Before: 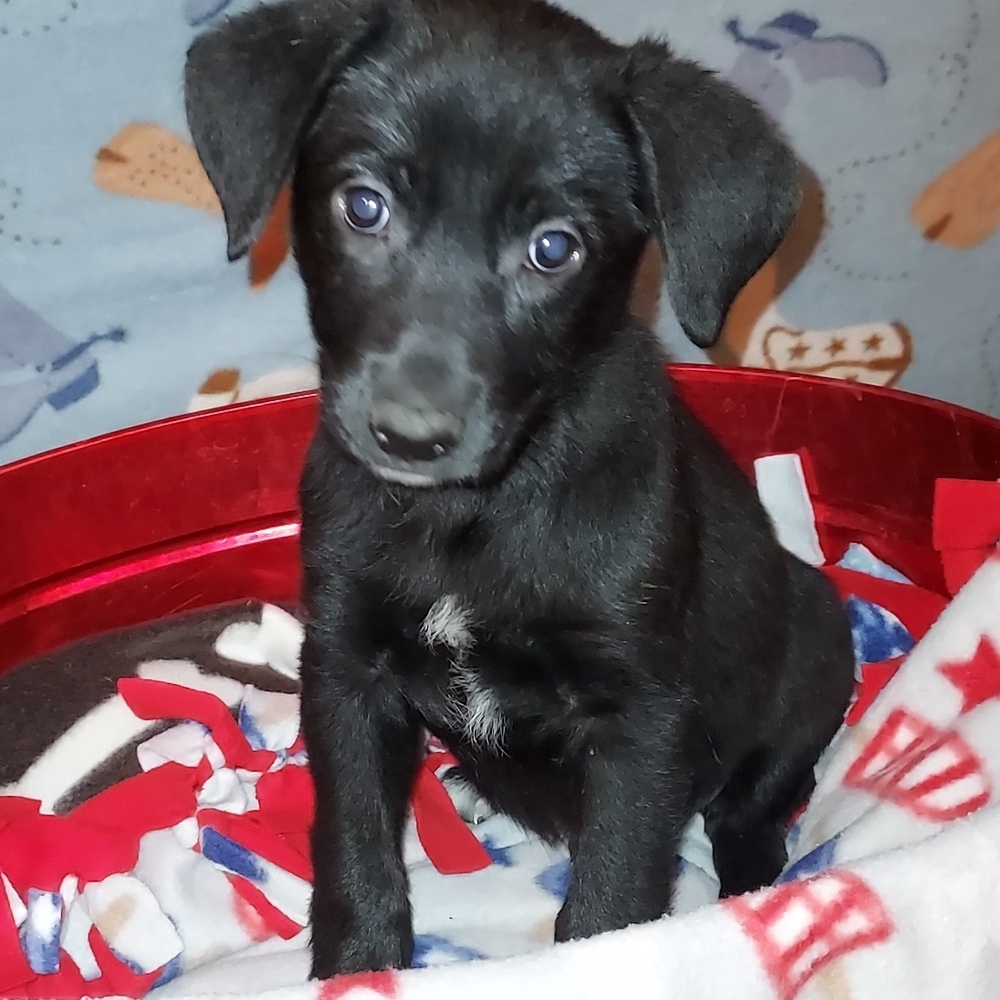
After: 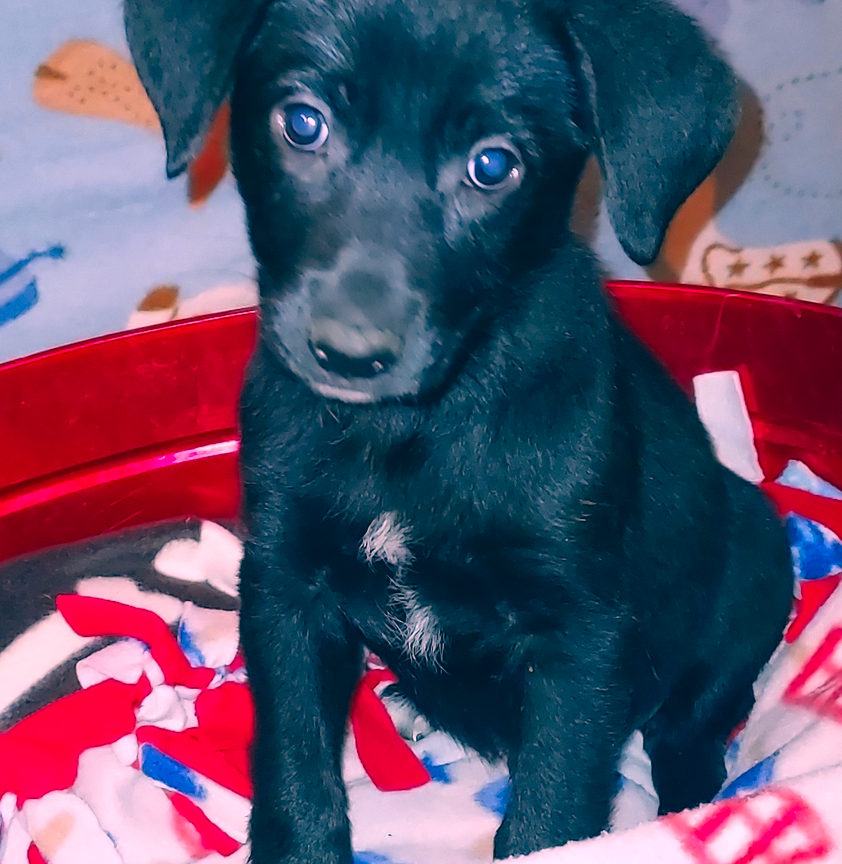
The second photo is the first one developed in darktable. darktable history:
crop: left 6.174%, top 8.398%, right 9.548%, bottom 4.069%
color correction: highlights a* 16.89, highlights b* 0.184, shadows a* -15.28, shadows b* -14.29, saturation 1.55
